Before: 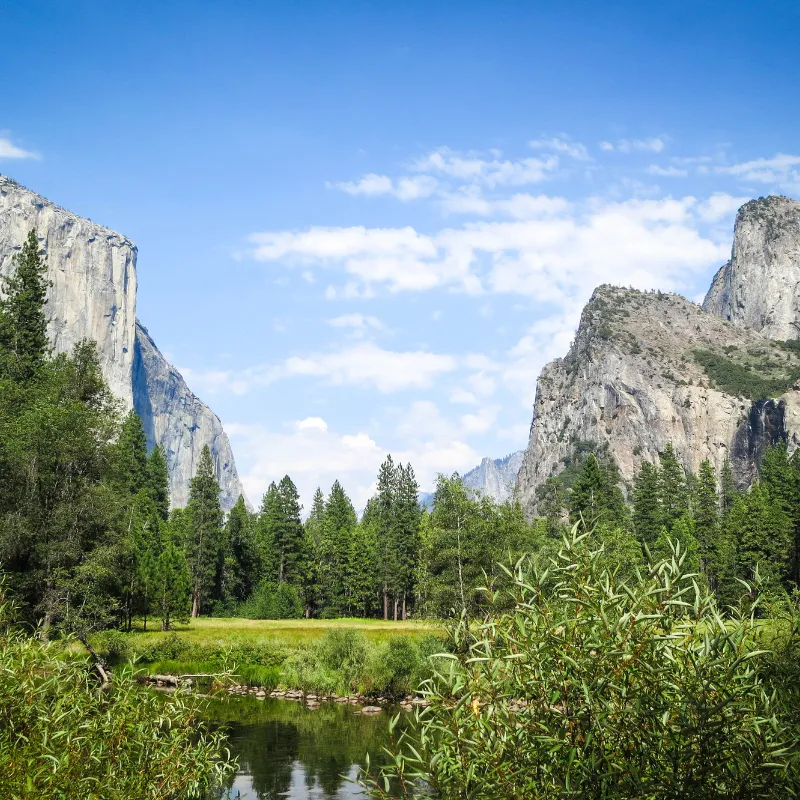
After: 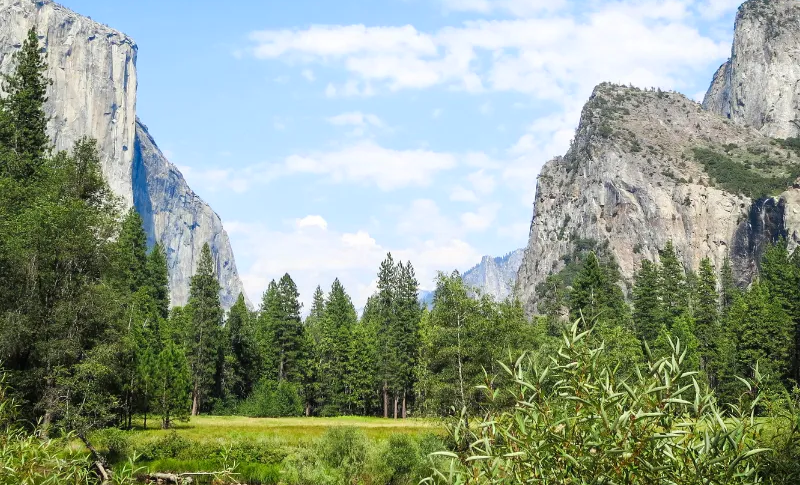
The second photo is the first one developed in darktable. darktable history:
color zones: curves: ch0 [(0.068, 0.464) (0.25, 0.5) (0.48, 0.508) (0.75, 0.536) (0.886, 0.476) (0.967, 0.456)]; ch1 [(0.066, 0.456) (0.25, 0.5) (0.616, 0.508) (0.746, 0.56) (0.934, 0.444)]
crop and rotate: top 25.357%, bottom 13.942%
